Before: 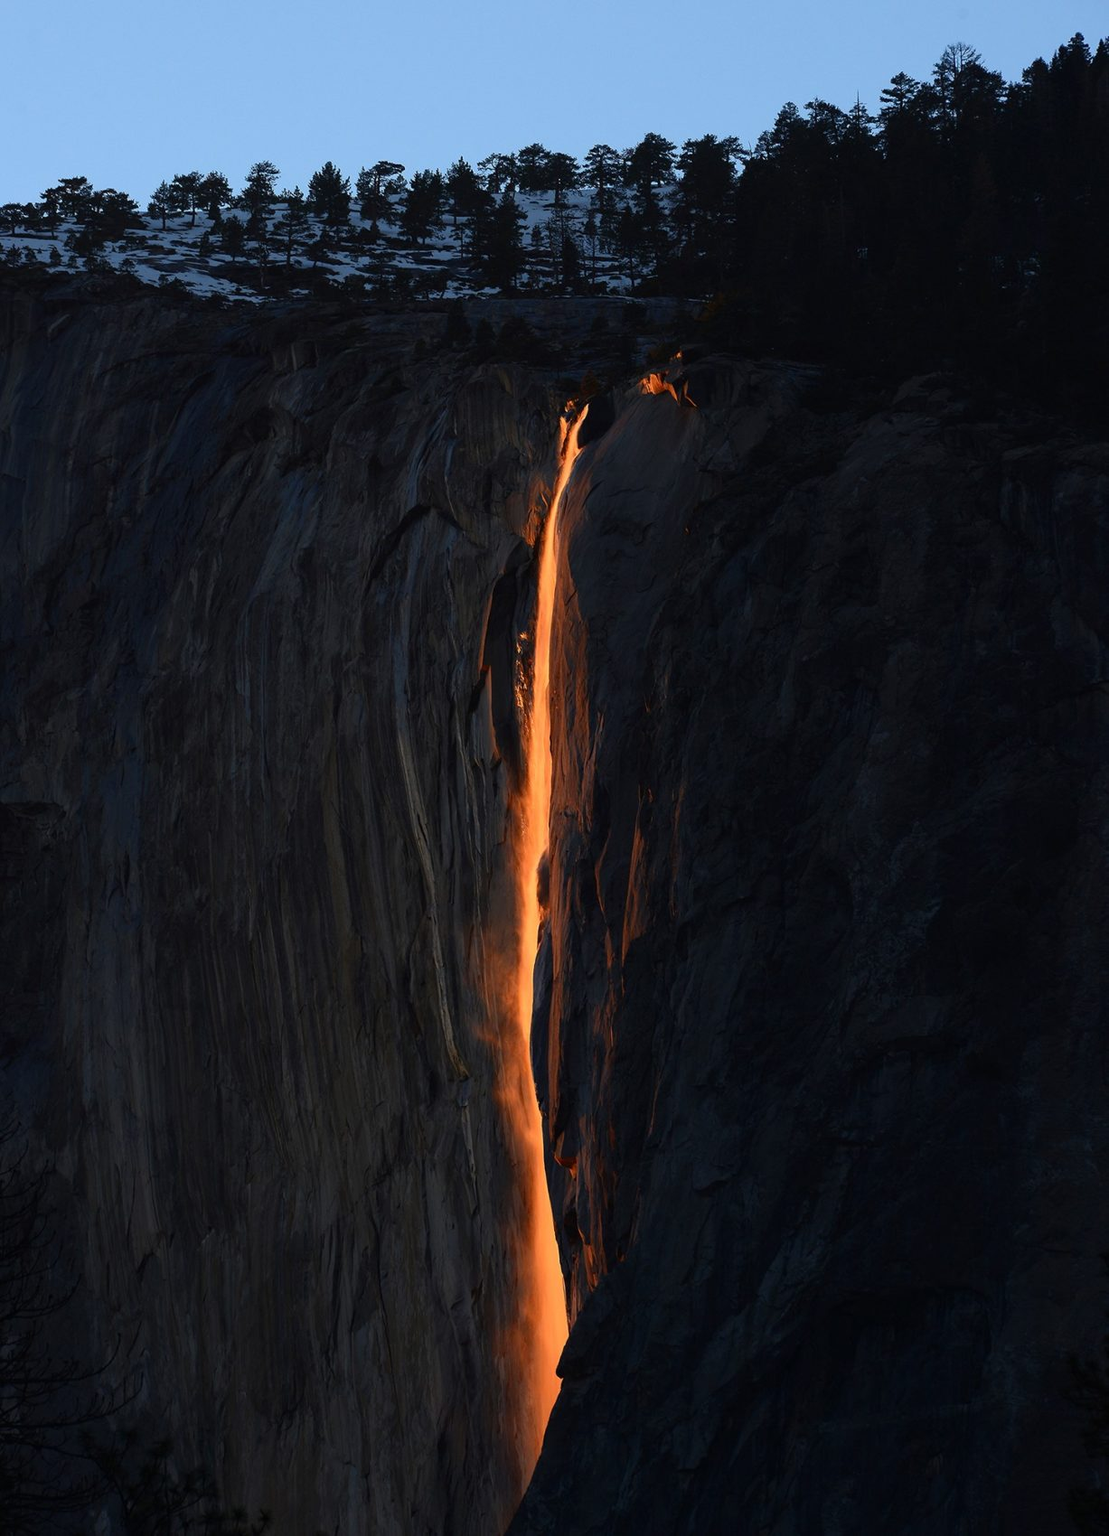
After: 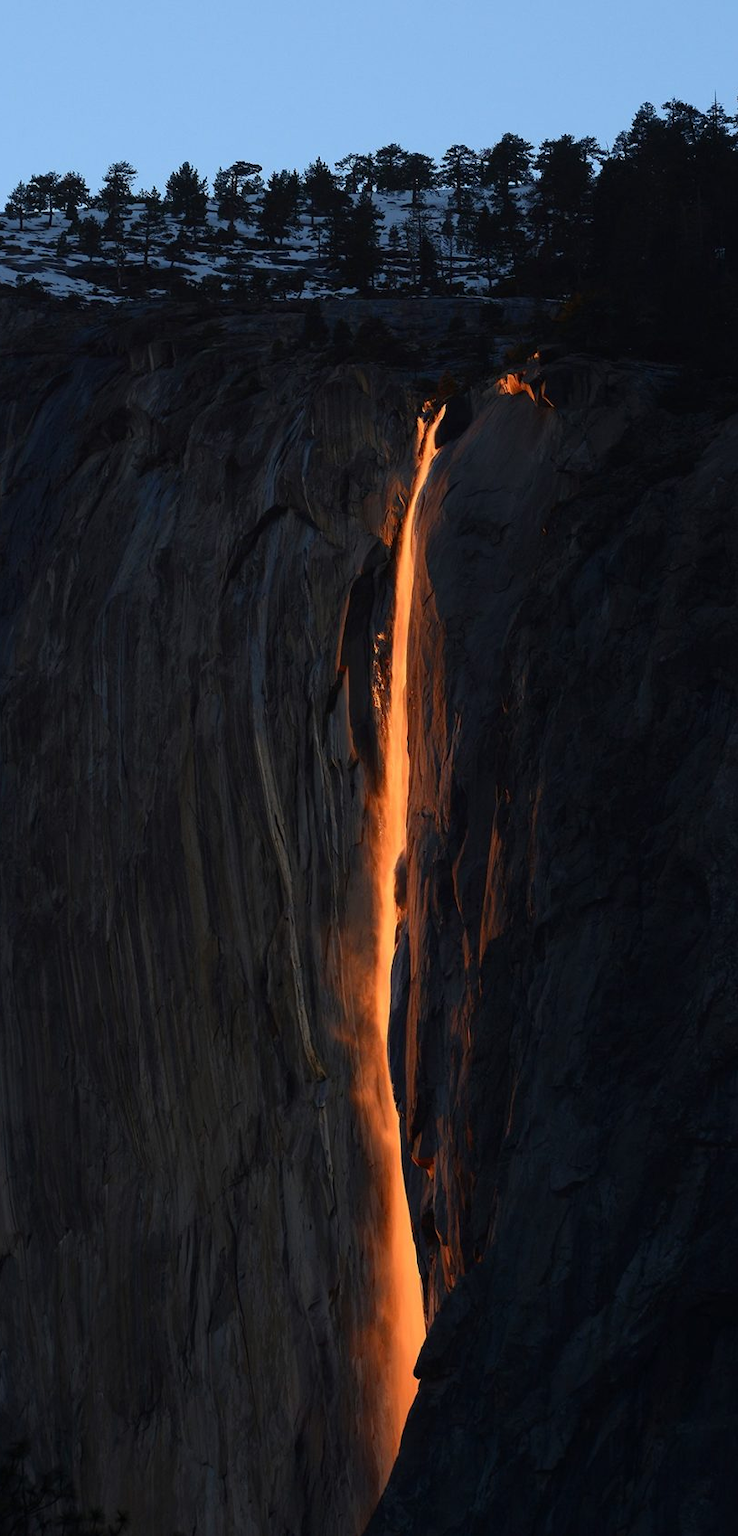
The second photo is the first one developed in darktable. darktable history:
crop and rotate: left 12.893%, right 20.486%
